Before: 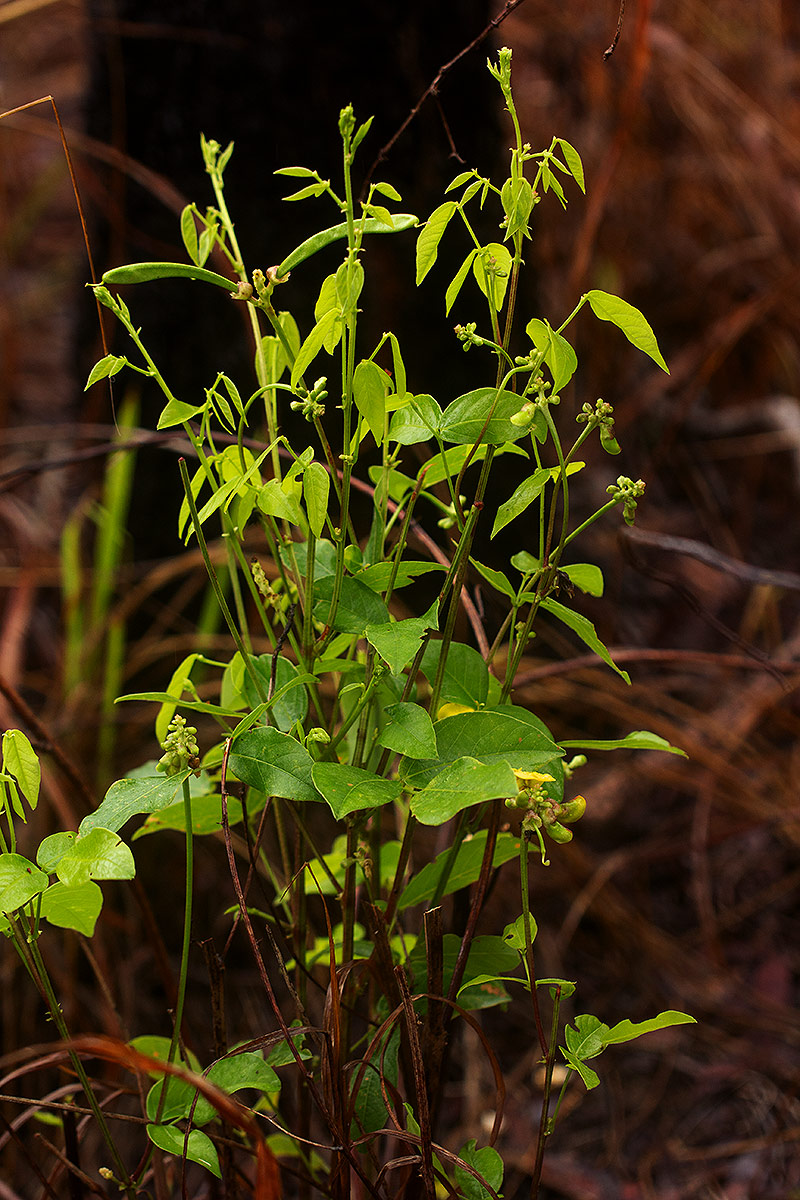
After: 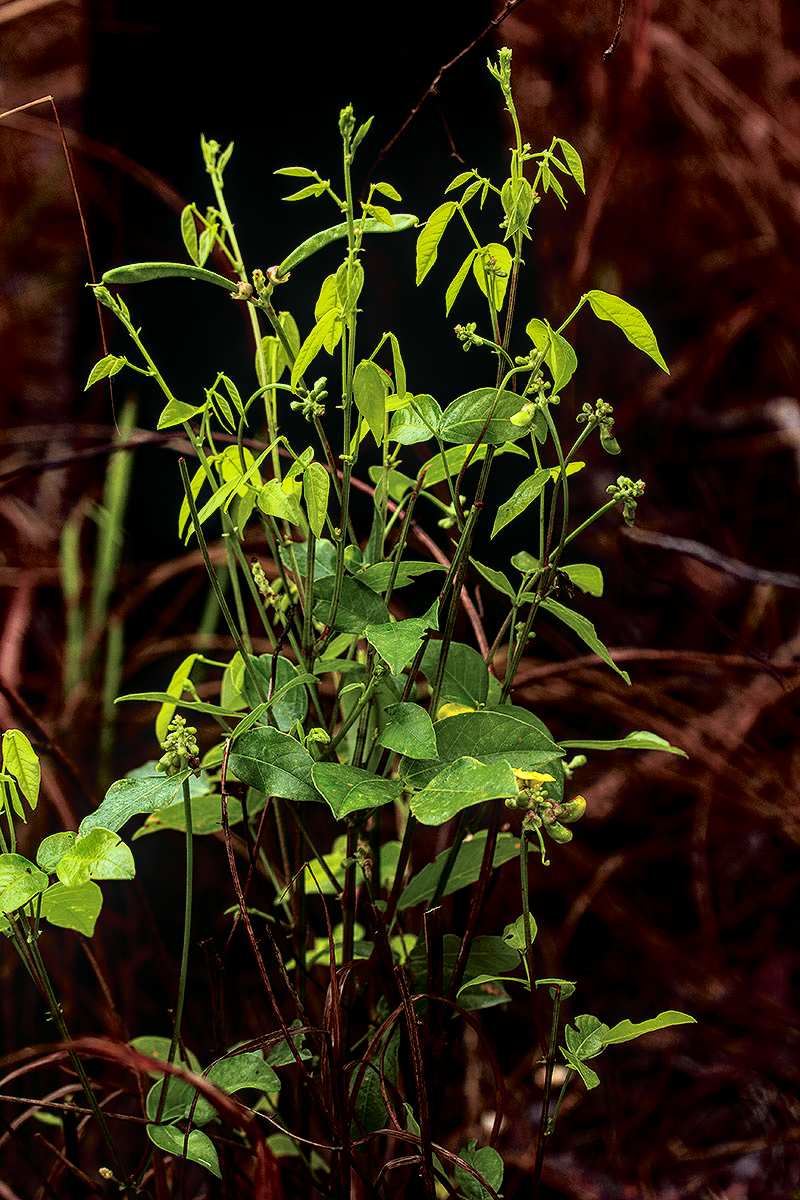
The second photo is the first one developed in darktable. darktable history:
color balance rgb: shadows lift › luminance -10%, power › luminance -9%, linear chroma grading › global chroma 10%, global vibrance 10%, contrast 15%, saturation formula JzAzBz (2021)
white balance: red 1.029, blue 0.92
local contrast: on, module defaults
haze removal: compatibility mode true, adaptive false
color correction: highlights a* -11.71, highlights b* -15.58
tone curve: curves: ch0 [(0, 0) (0.105, 0.068) (0.181, 0.185) (0.28, 0.291) (0.384, 0.404) (0.485, 0.531) (0.638, 0.681) (0.795, 0.879) (1, 0.977)]; ch1 [(0, 0) (0.161, 0.092) (0.35, 0.33) (0.379, 0.401) (0.456, 0.469) (0.504, 0.5) (0.512, 0.514) (0.58, 0.597) (0.635, 0.646) (1, 1)]; ch2 [(0, 0) (0.371, 0.362) (0.437, 0.437) (0.5, 0.5) (0.53, 0.523) (0.56, 0.58) (0.622, 0.606) (1, 1)], color space Lab, independent channels, preserve colors none
